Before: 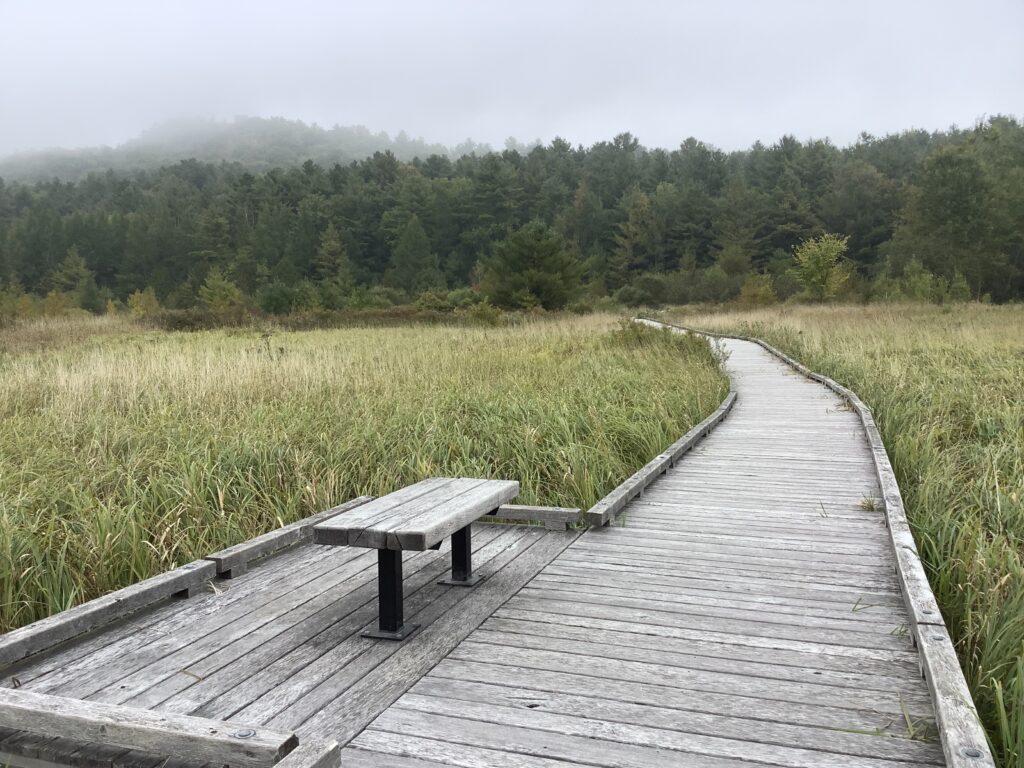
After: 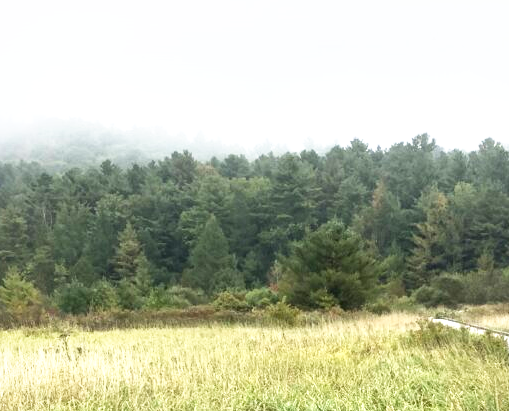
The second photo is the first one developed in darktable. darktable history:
crop: left 19.75%, right 30.481%, bottom 46.437%
local contrast: mode bilateral grid, contrast 20, coarseness 50, detail 159%, midtone range 0.2
base curve: curves: ch0 [(0, 0) (0.495, 0.917) (1, 1)], preserve colors none
